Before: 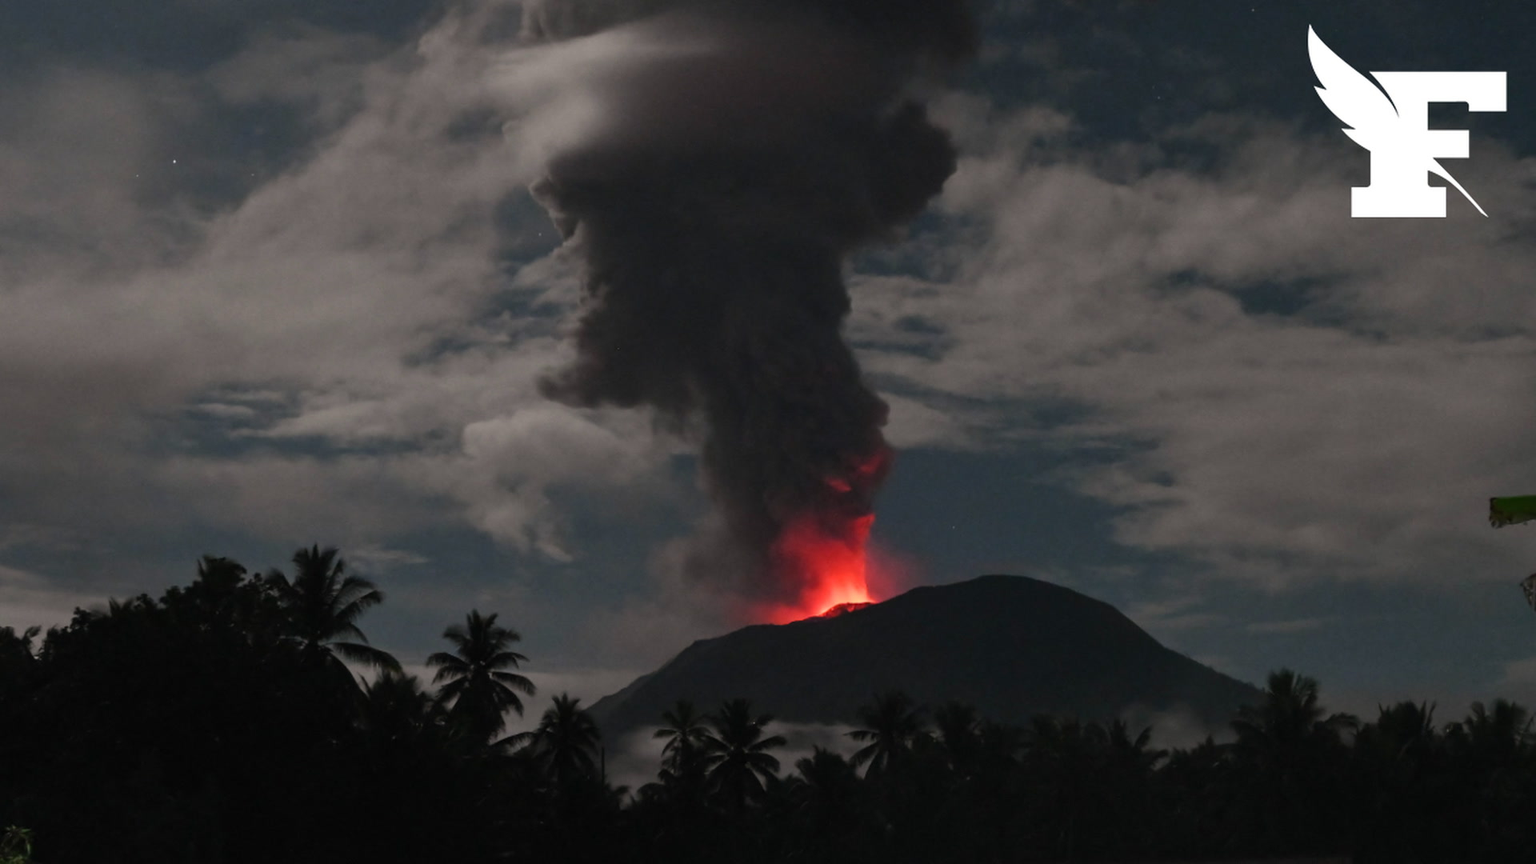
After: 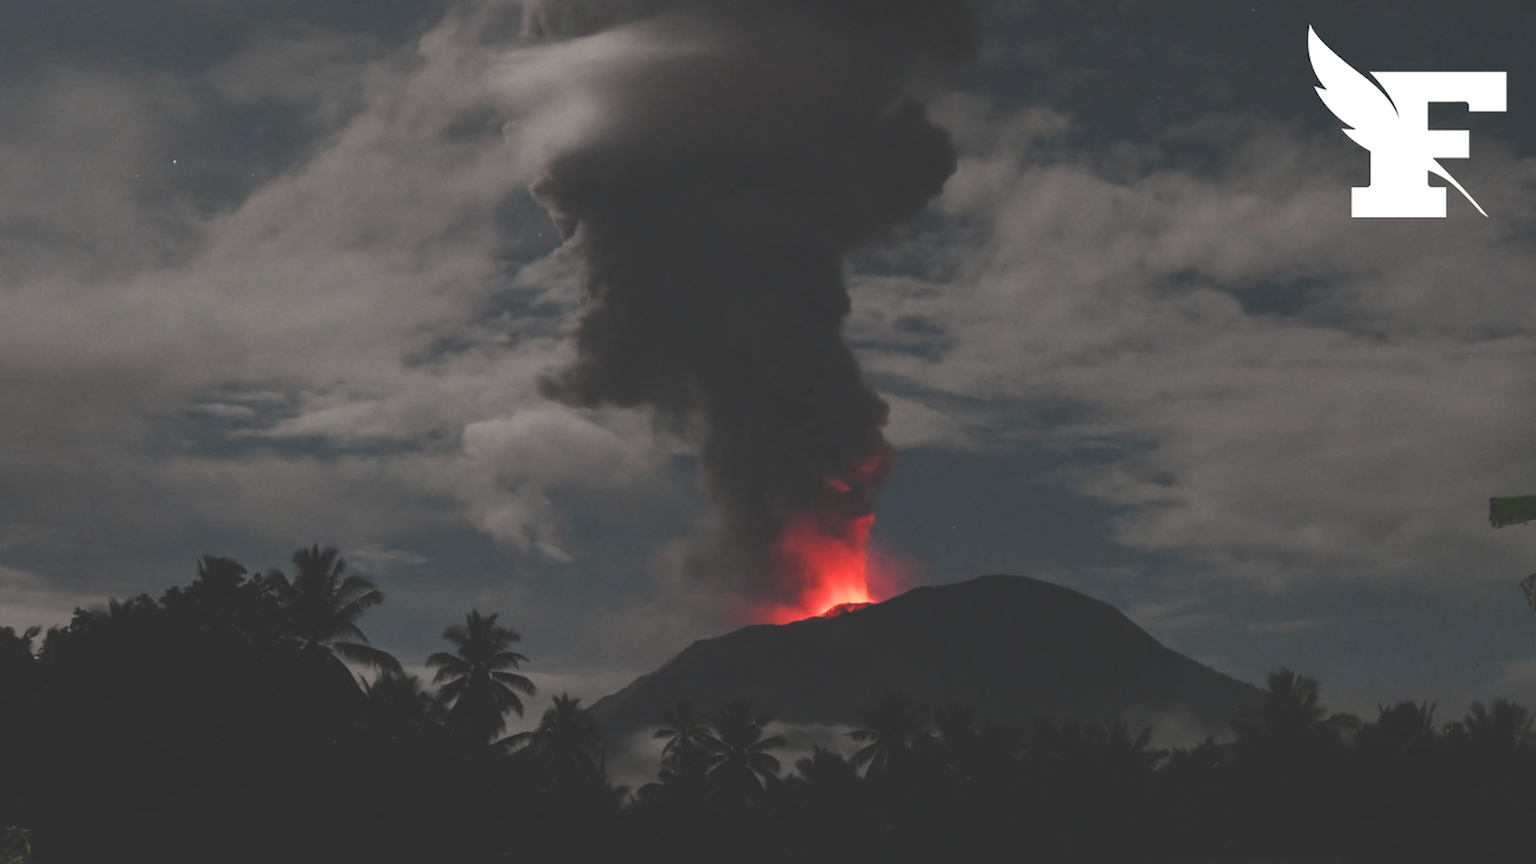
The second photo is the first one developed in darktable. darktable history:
exposure: black level correction -0.027, compensate highlight preservation false
